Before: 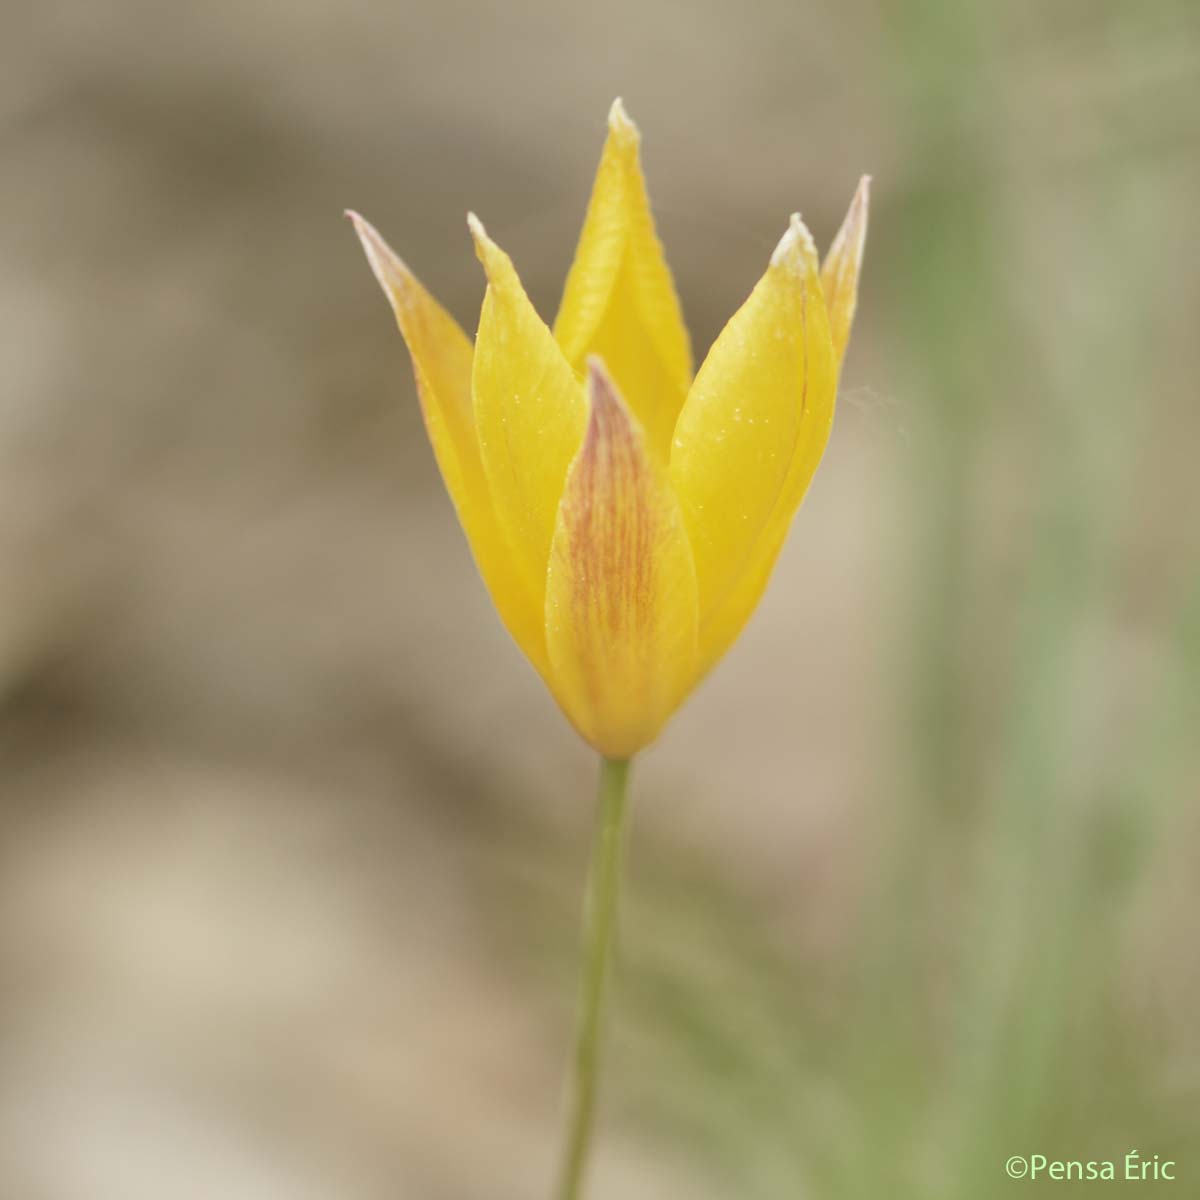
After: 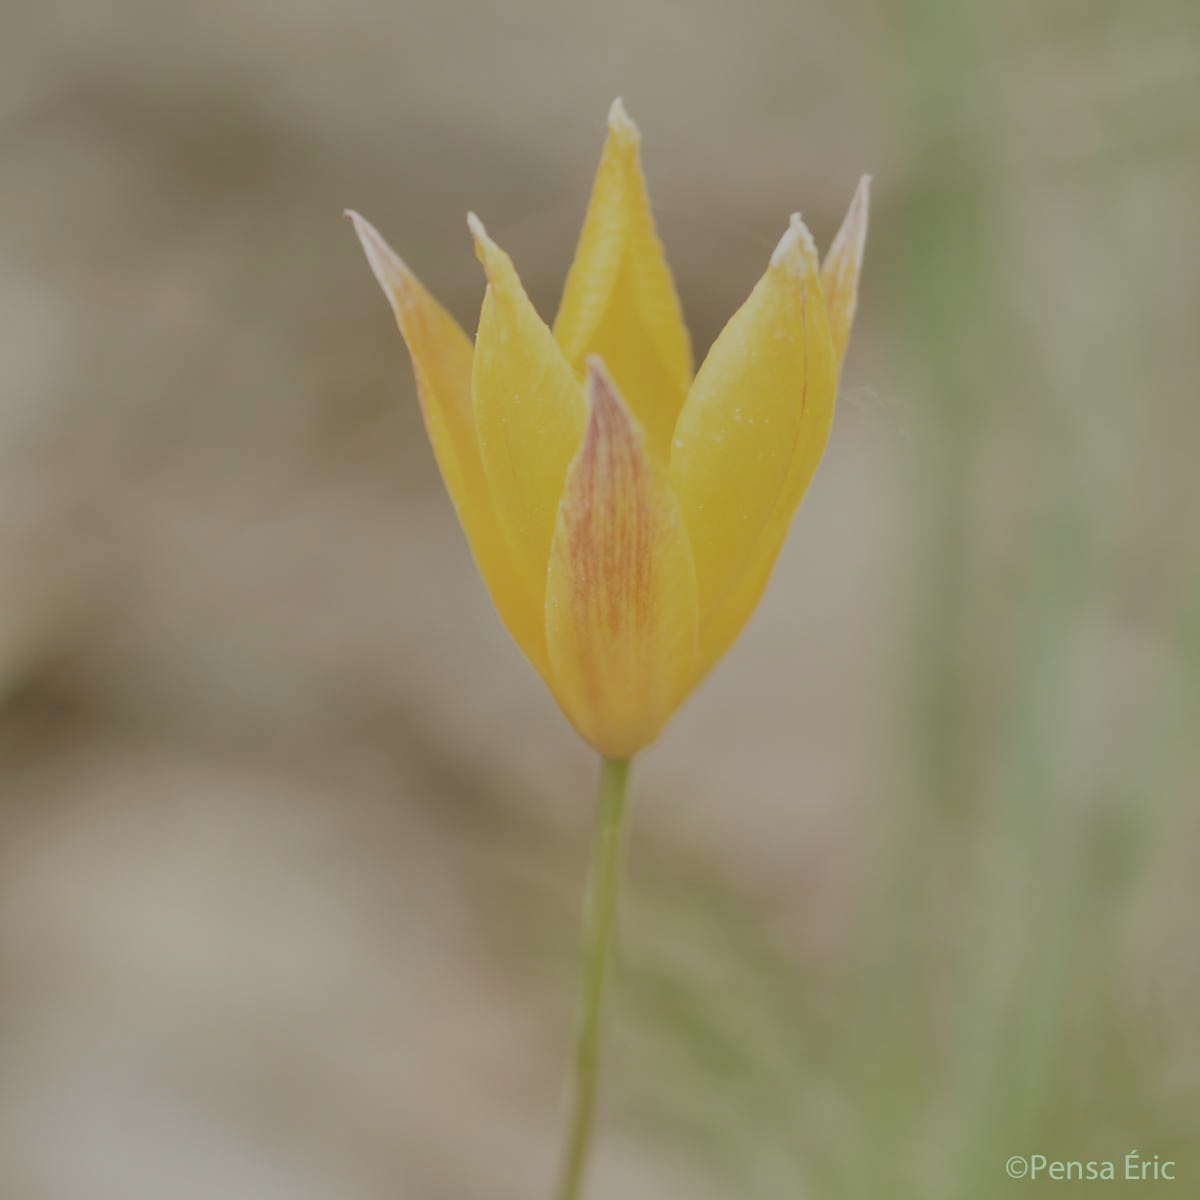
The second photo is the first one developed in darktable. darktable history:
shadows and highlights: shadows color adjustment 97.66%, soften with gaussian
sigmoid: contrast 1.05, skew -0.15
